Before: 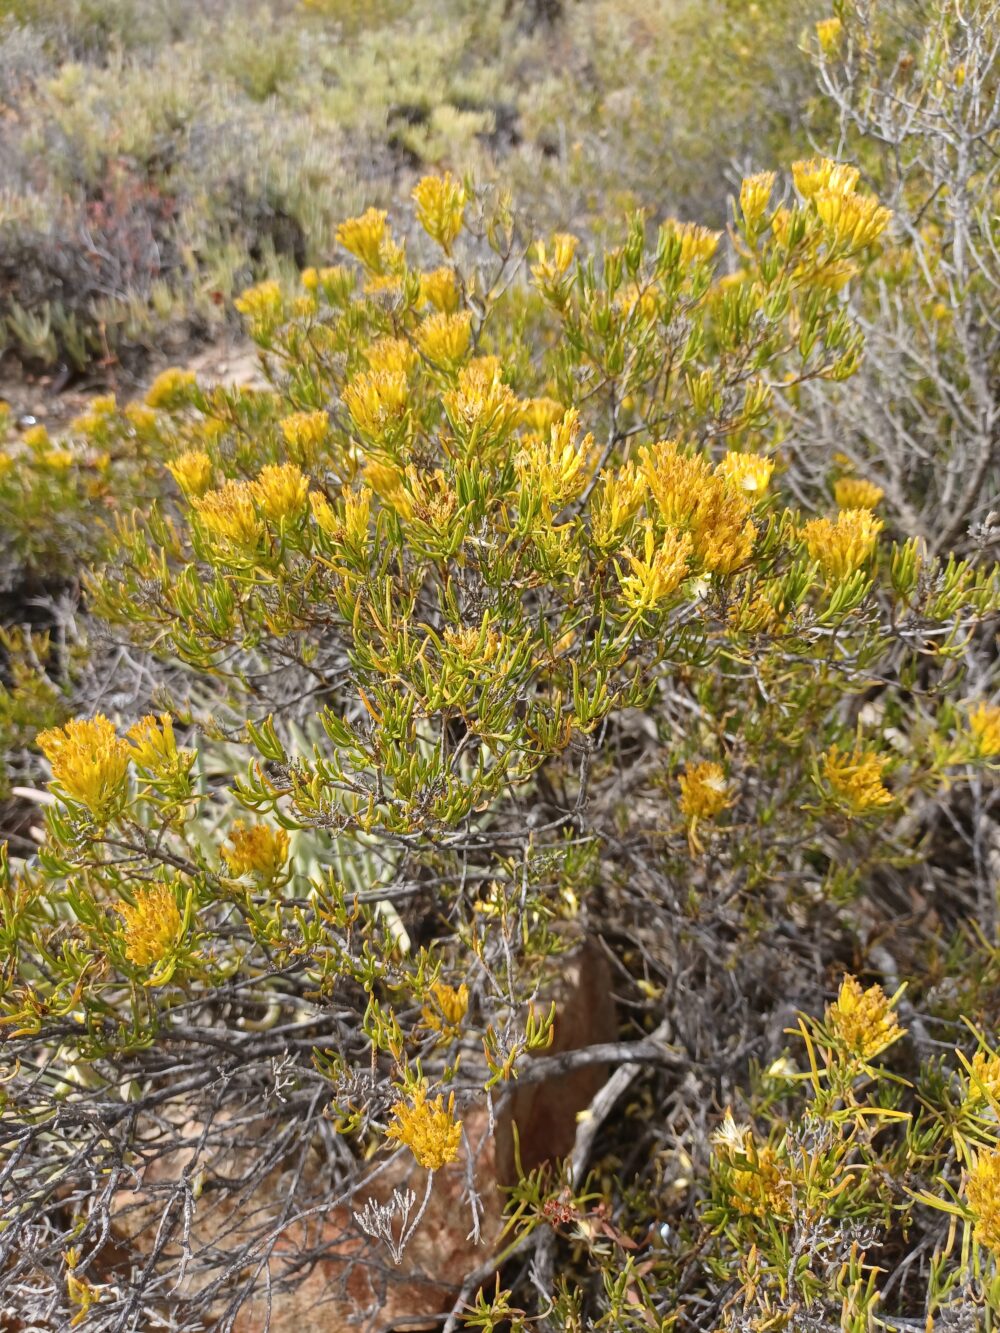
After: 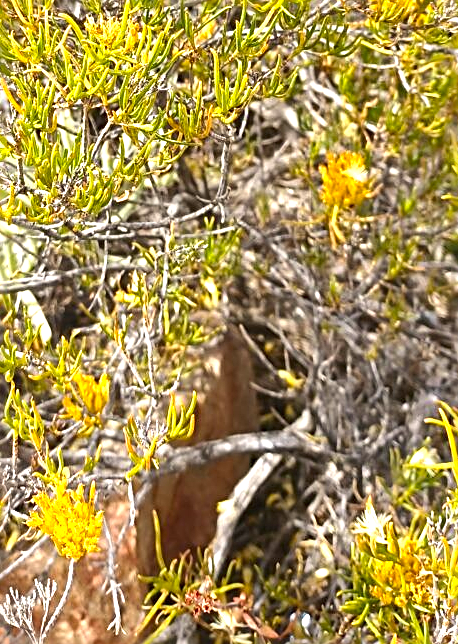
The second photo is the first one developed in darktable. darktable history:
color calibration: output colorfulness [0, 0.315, 0, 0], x 0.341, y 0.355, temperature 5166 K
exposure: black level correction 0, exposure 1.1 EV, compensate highlight preservation false
crop: left 35.976%, top 45.819%, right 18.162%, bottom 5.807%
sharpen: radius 2.531, amount 0.628
